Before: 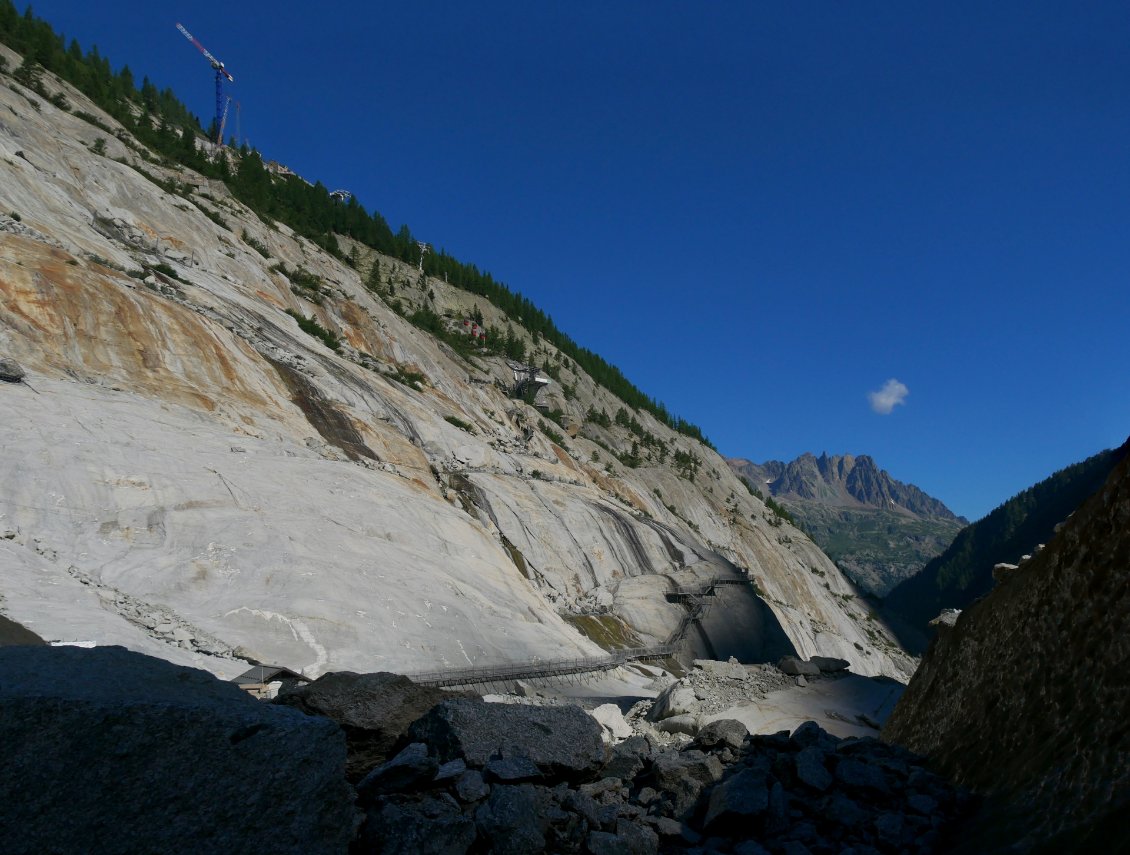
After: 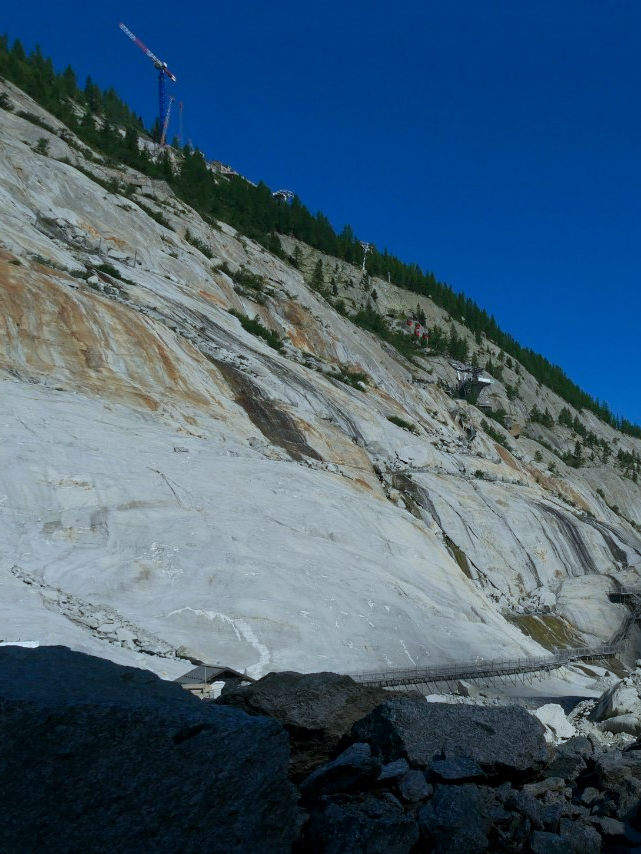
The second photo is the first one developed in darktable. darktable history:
crop: left 5.077%, right 38.139%
color calibration: illuminant Planckian (black body), x 0.368, y 0.36, temperature 4276.46 K
